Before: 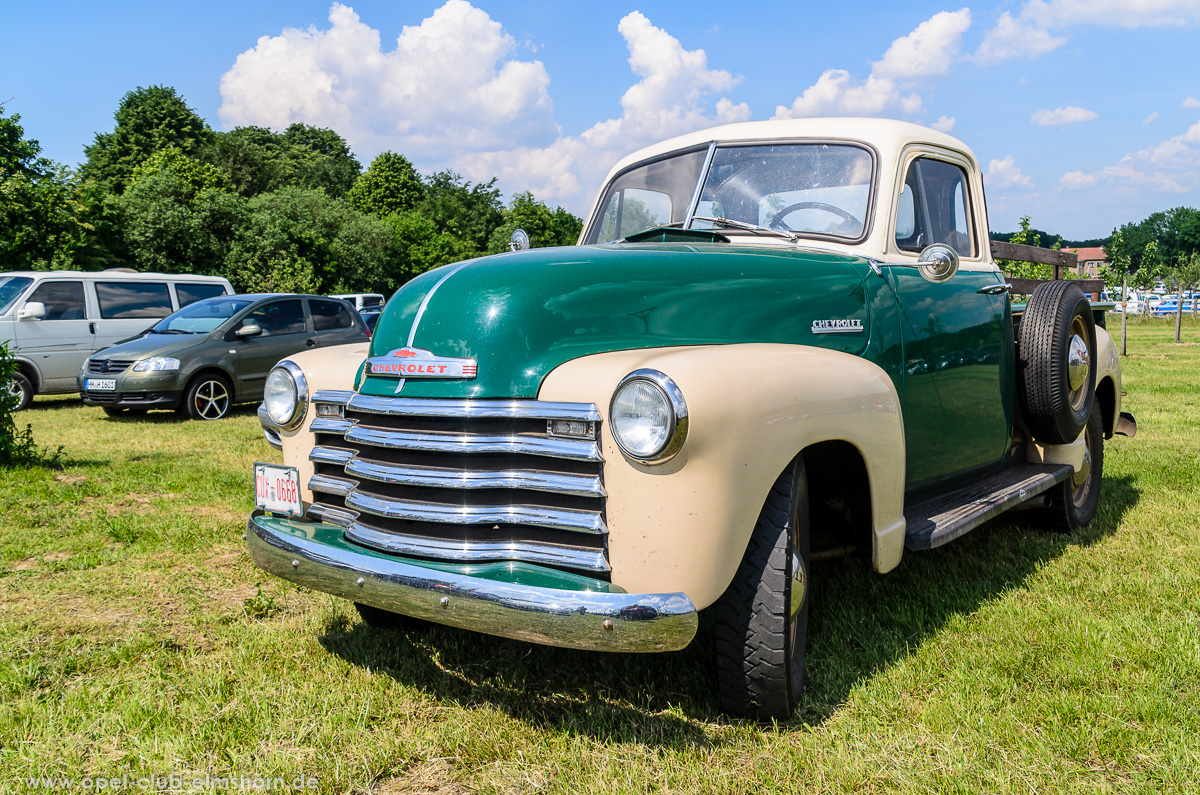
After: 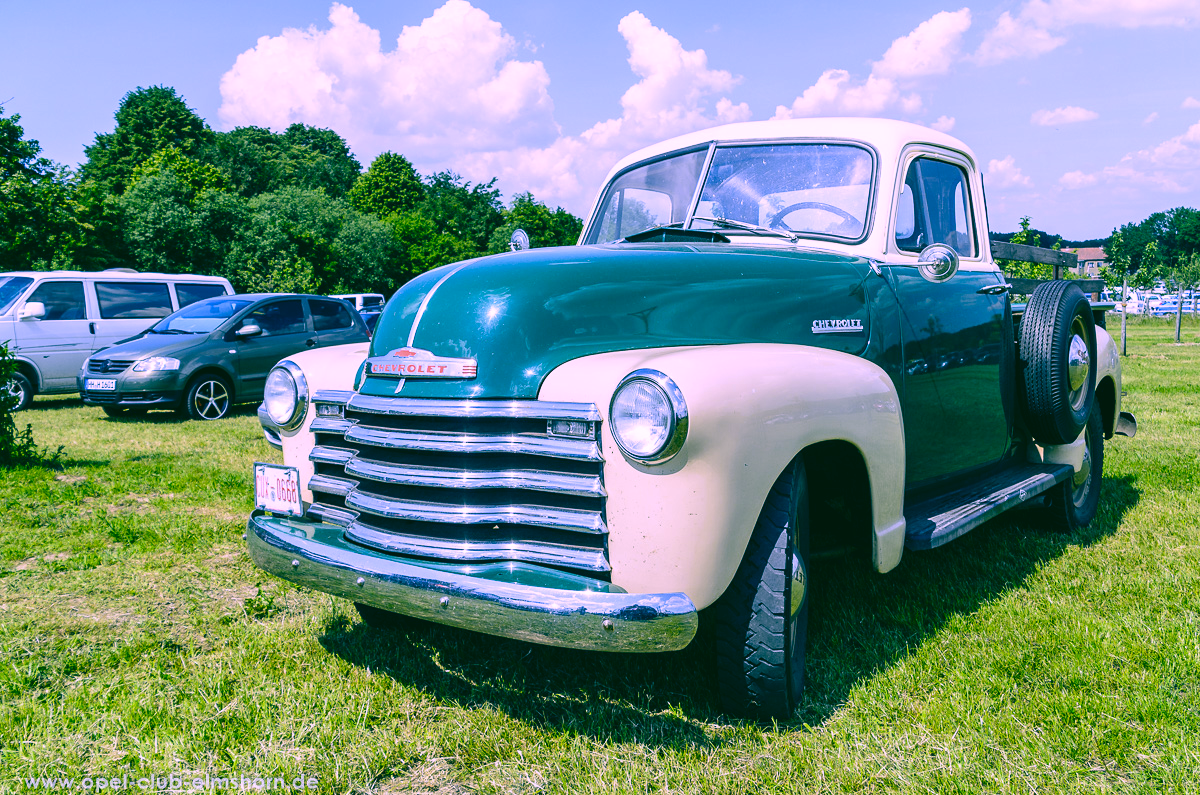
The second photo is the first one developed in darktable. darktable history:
color correction: highlights a* 1.83, highlights b* 34.02, shadows a* -36.68, shadows b* -5.48
white balance: red 0.98, blue 1.61
